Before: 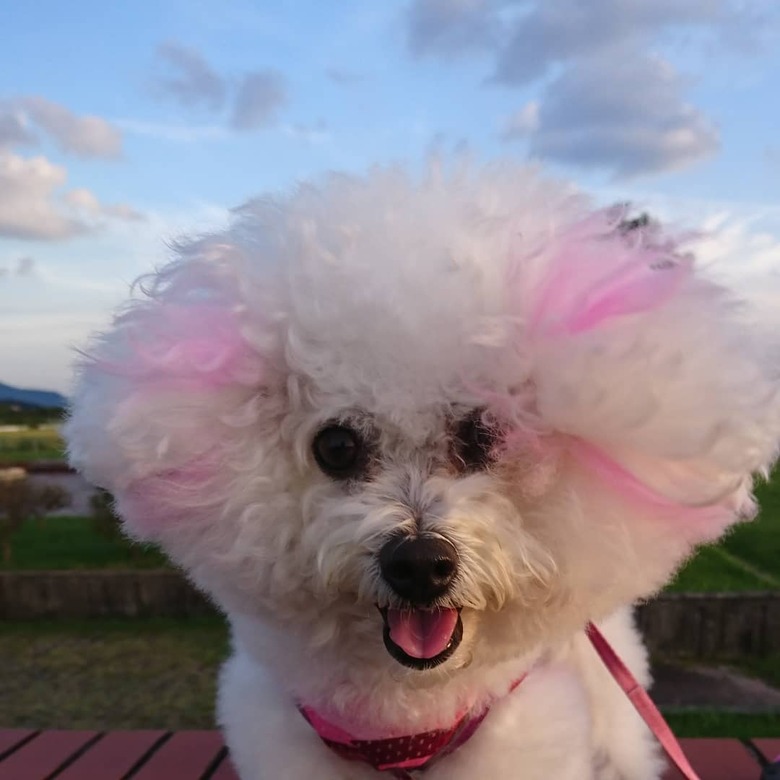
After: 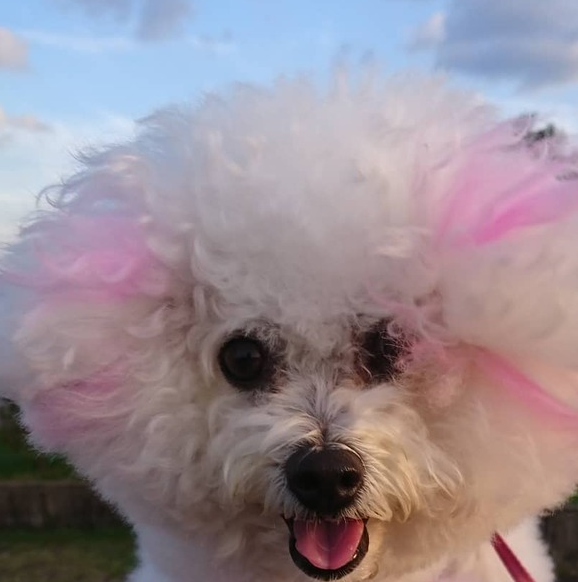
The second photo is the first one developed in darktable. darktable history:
crop and rotate: left 12.09%, top 11.416%, right 13.696%, bottom 13.851%
